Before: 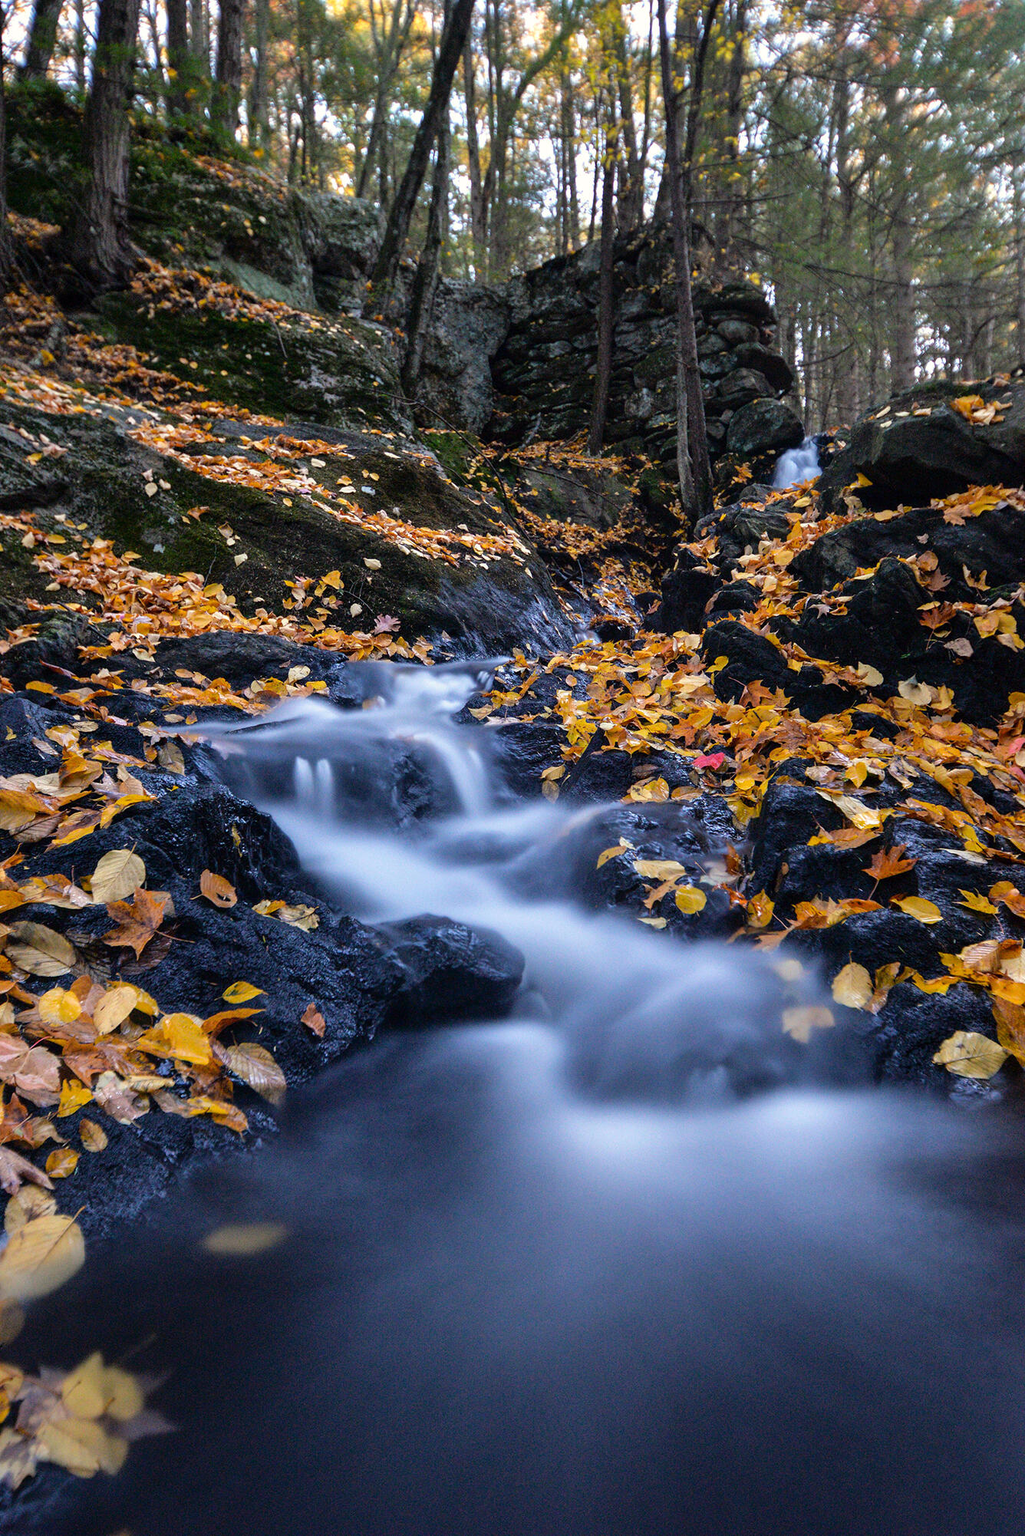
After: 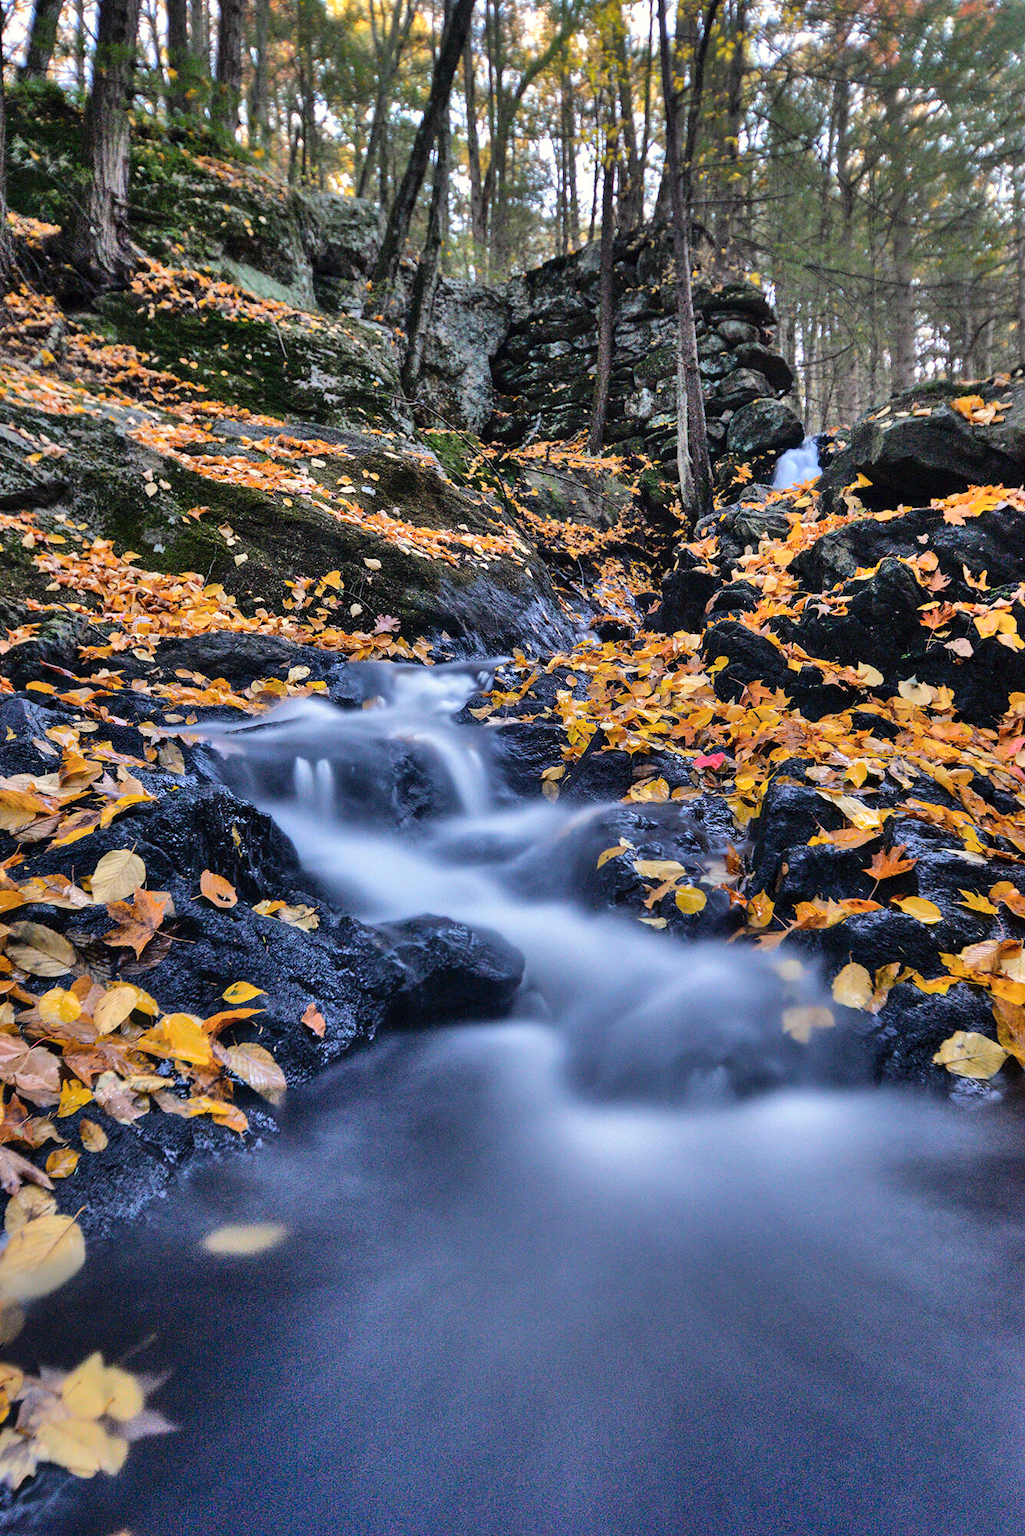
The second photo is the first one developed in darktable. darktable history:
shadows and highlights: shadows 75.08, highlights -24.46, soften with gaussian
